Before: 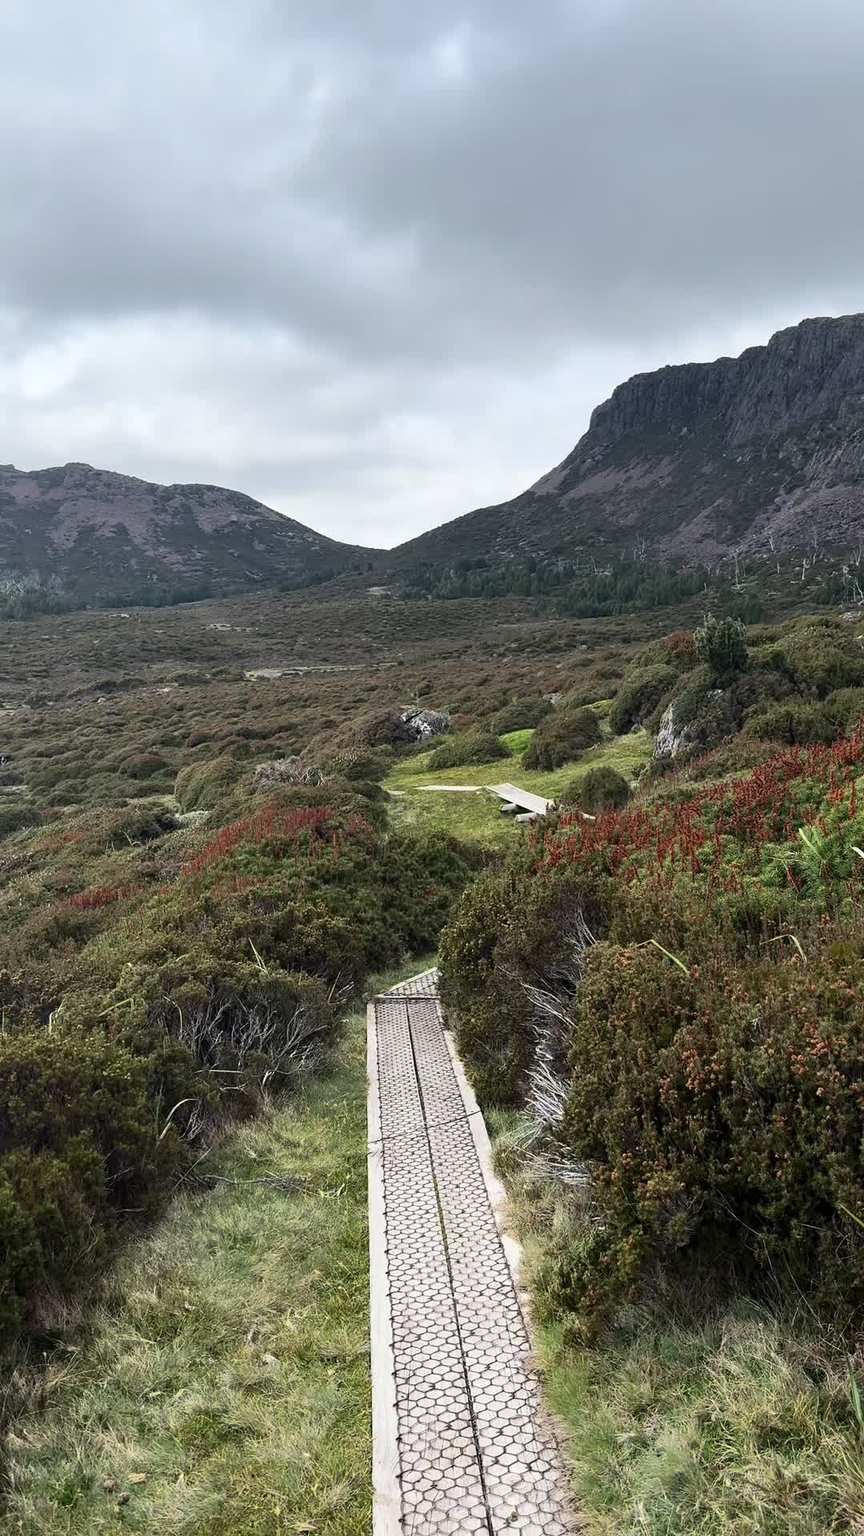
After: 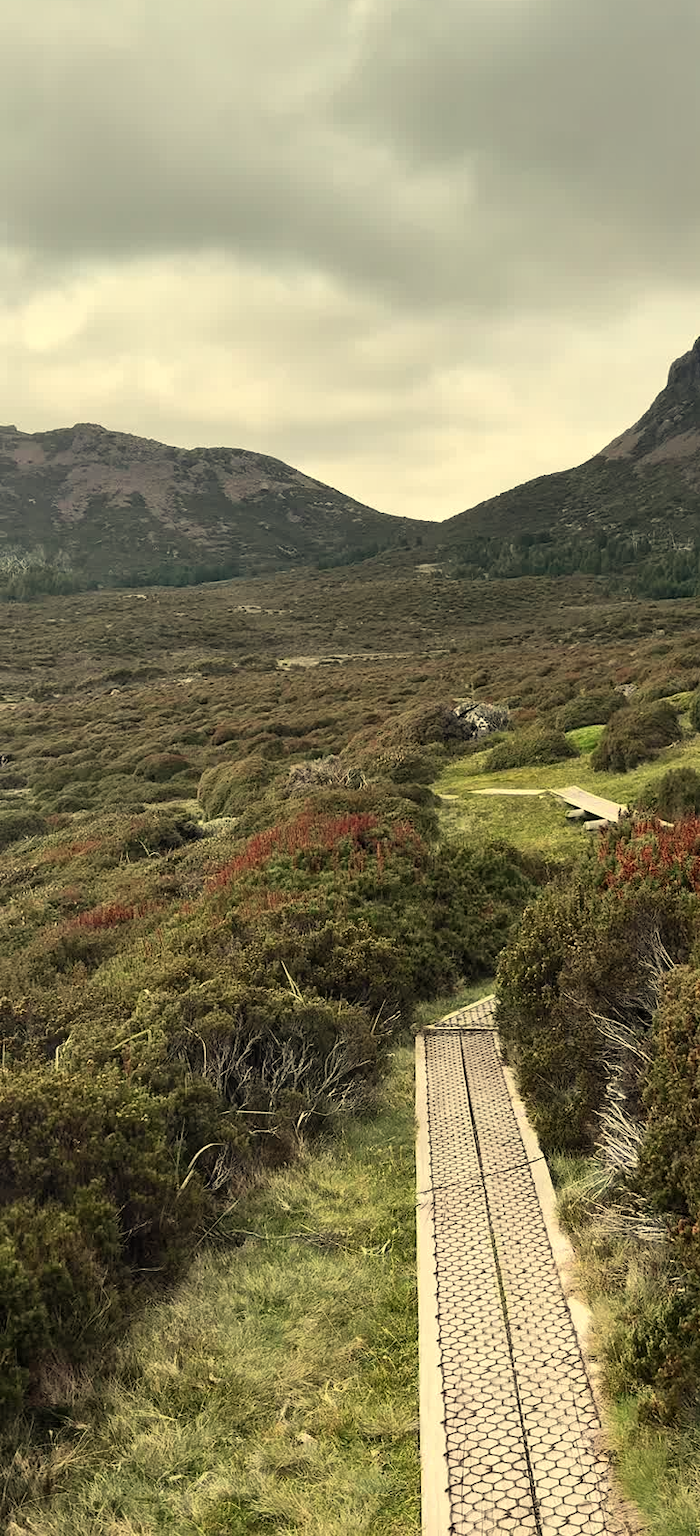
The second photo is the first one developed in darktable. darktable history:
shadows and highlights: shadows 37.27, highlights -28.18, soften with gaussian
white balance: red 1.08, blue 0.791
crop: top 5.803%, right 27.864%, bottom 5.804%
